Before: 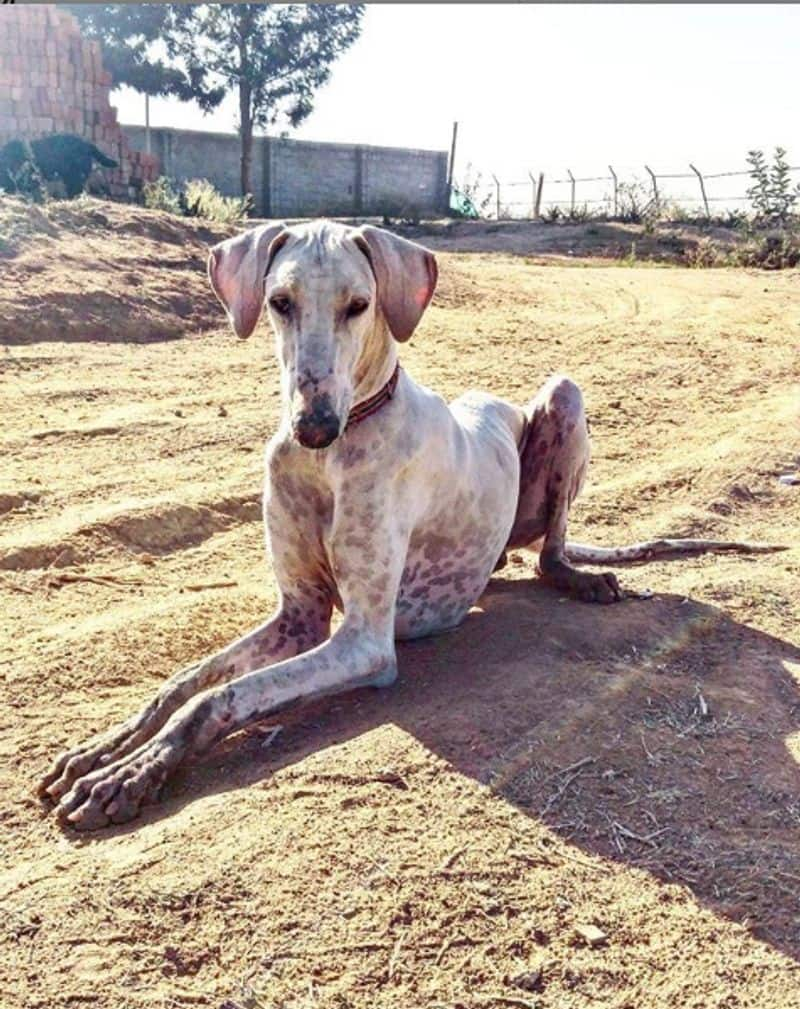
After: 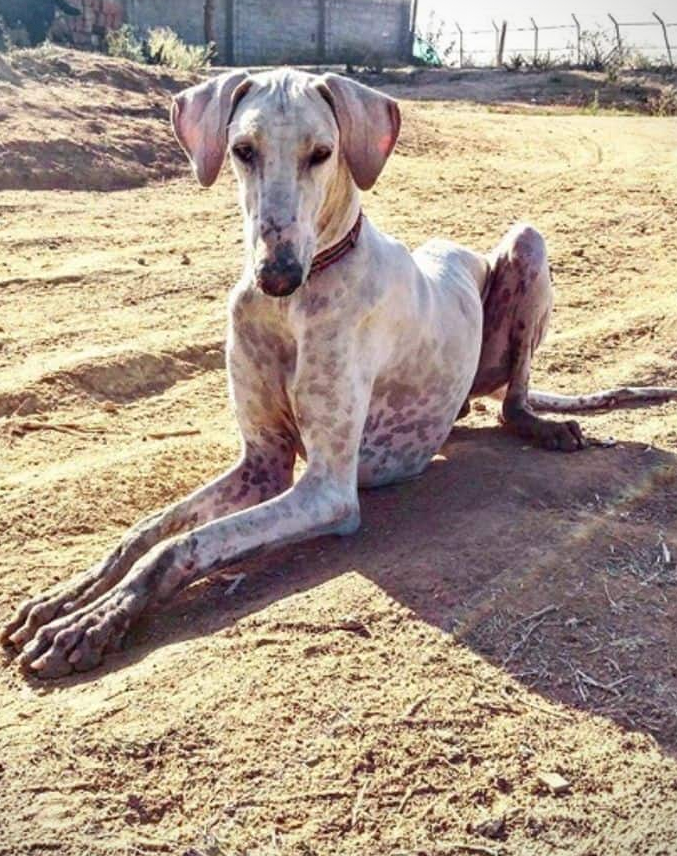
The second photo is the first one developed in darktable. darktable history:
crop and rotate: left 4.677%, top 15.125%, right 10.661%
vignetting: fall-off start 97.37%, fall-off radius 78.44%, center (-0.118, -0.008), width/height ratio 1.111, dithering 8-bit output, unbound false
